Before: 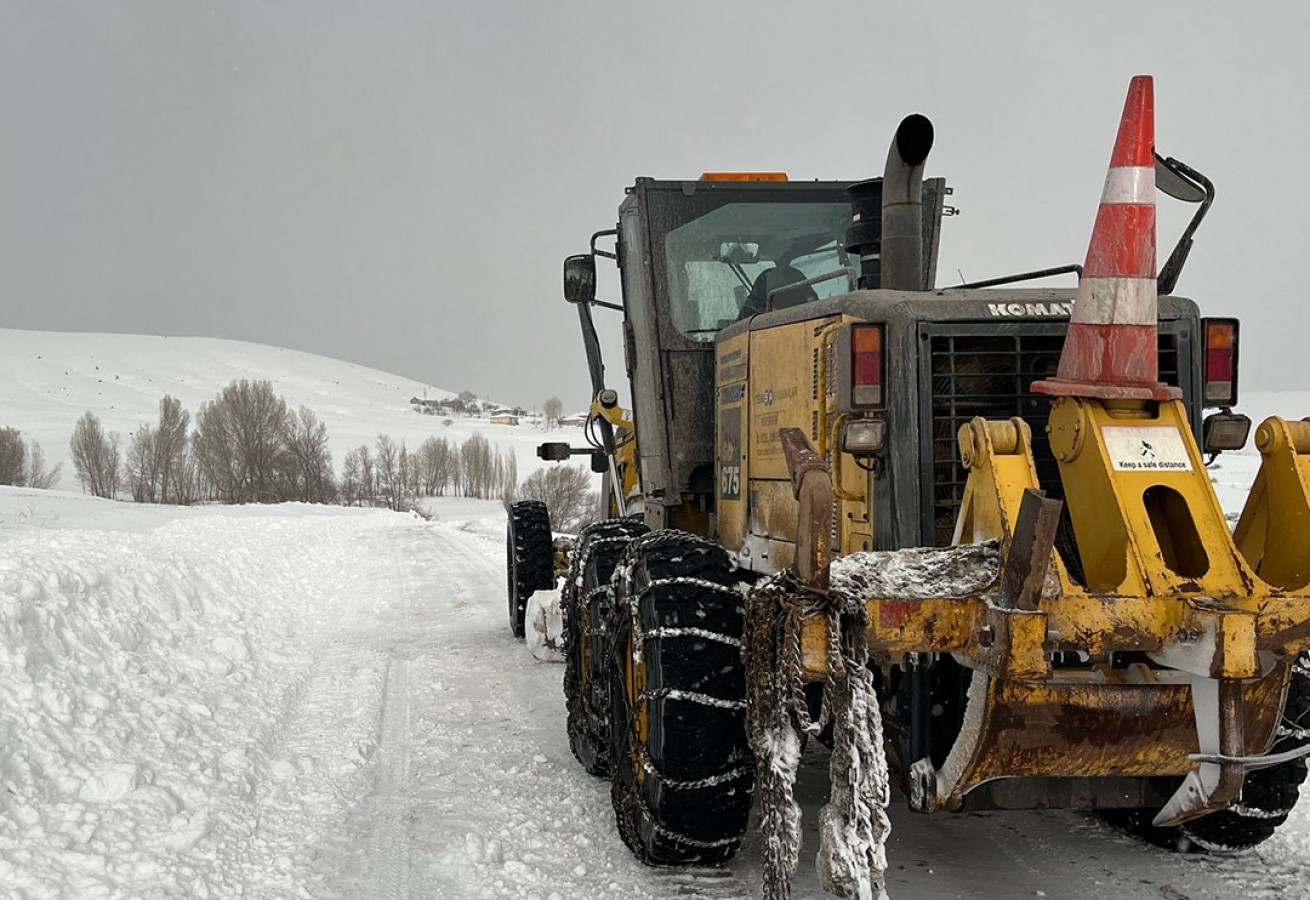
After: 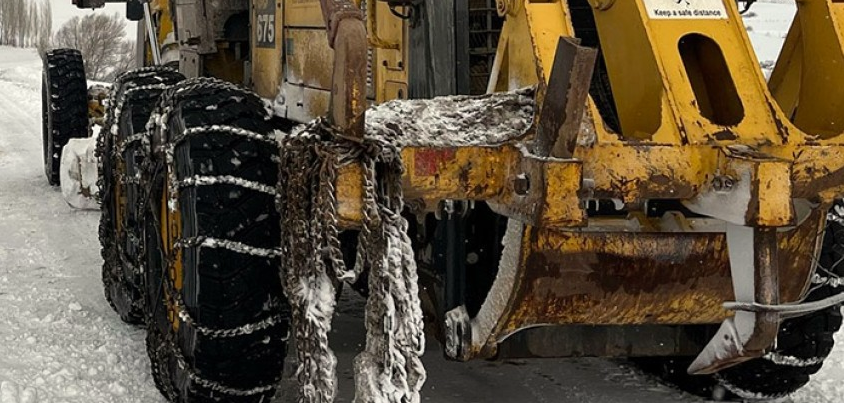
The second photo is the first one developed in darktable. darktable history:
crop and rotate: left 35.509%, top 50.238%, bottom 4.934%
color calibration: x 0.342, y 0.355, temperature 5146 K
